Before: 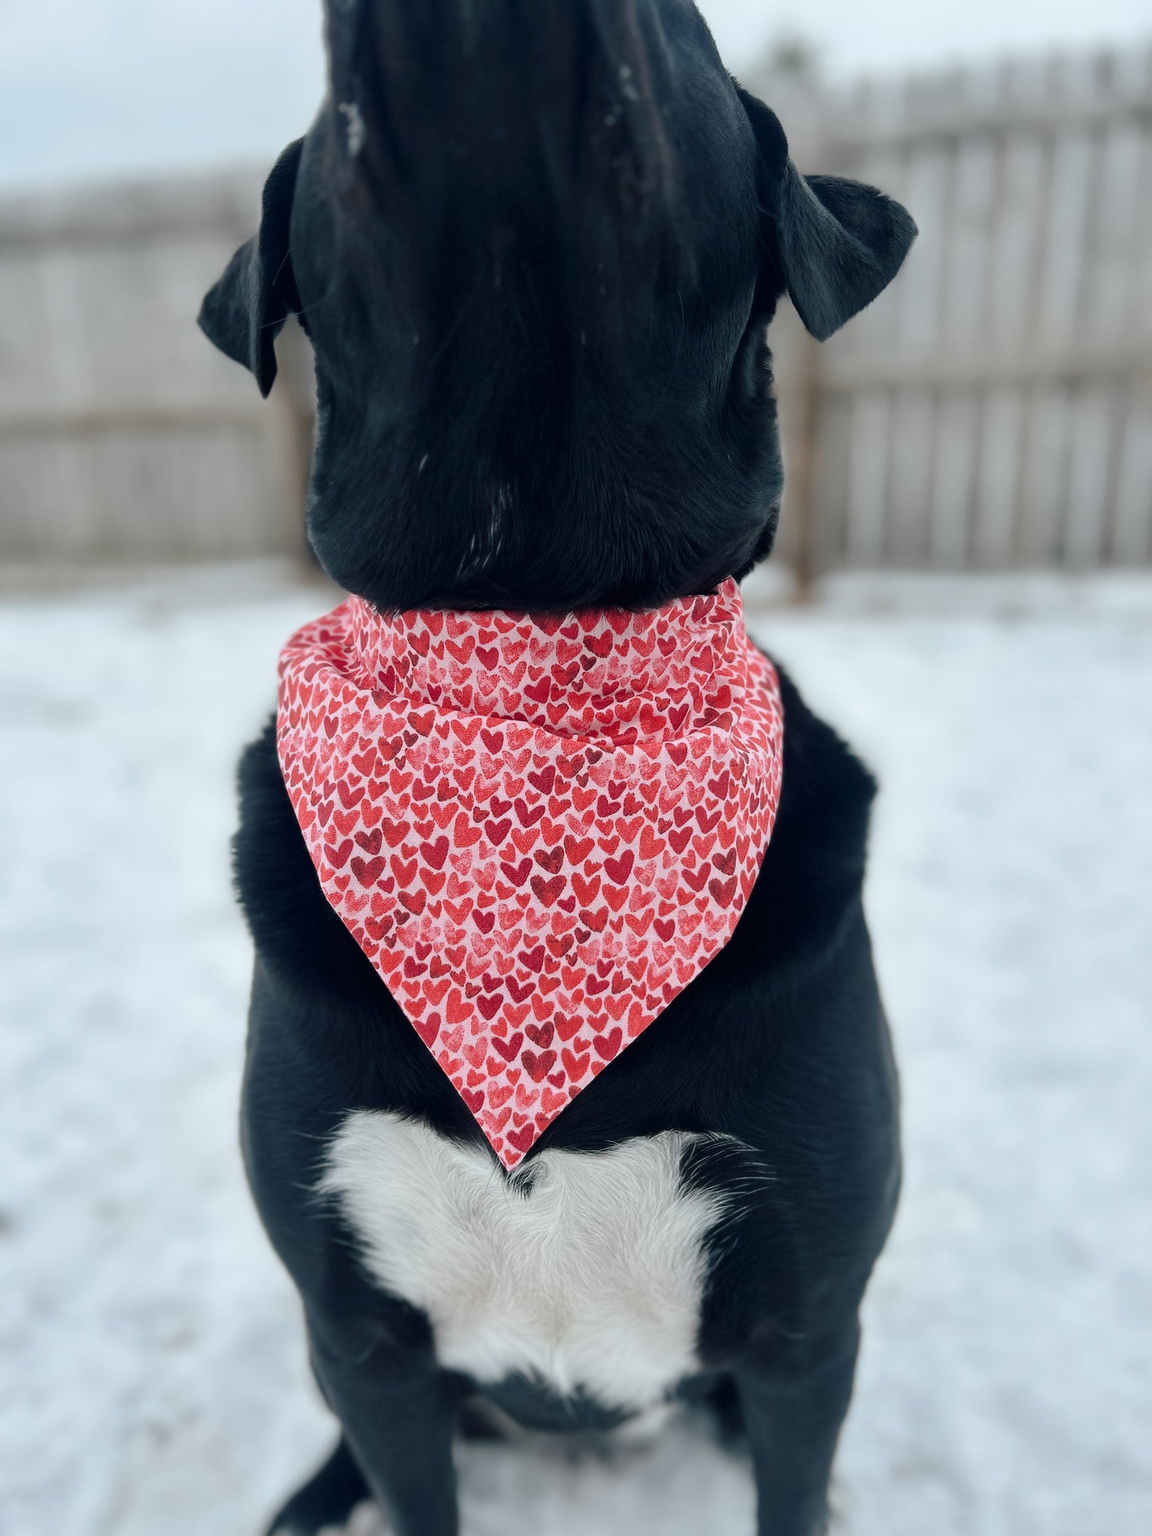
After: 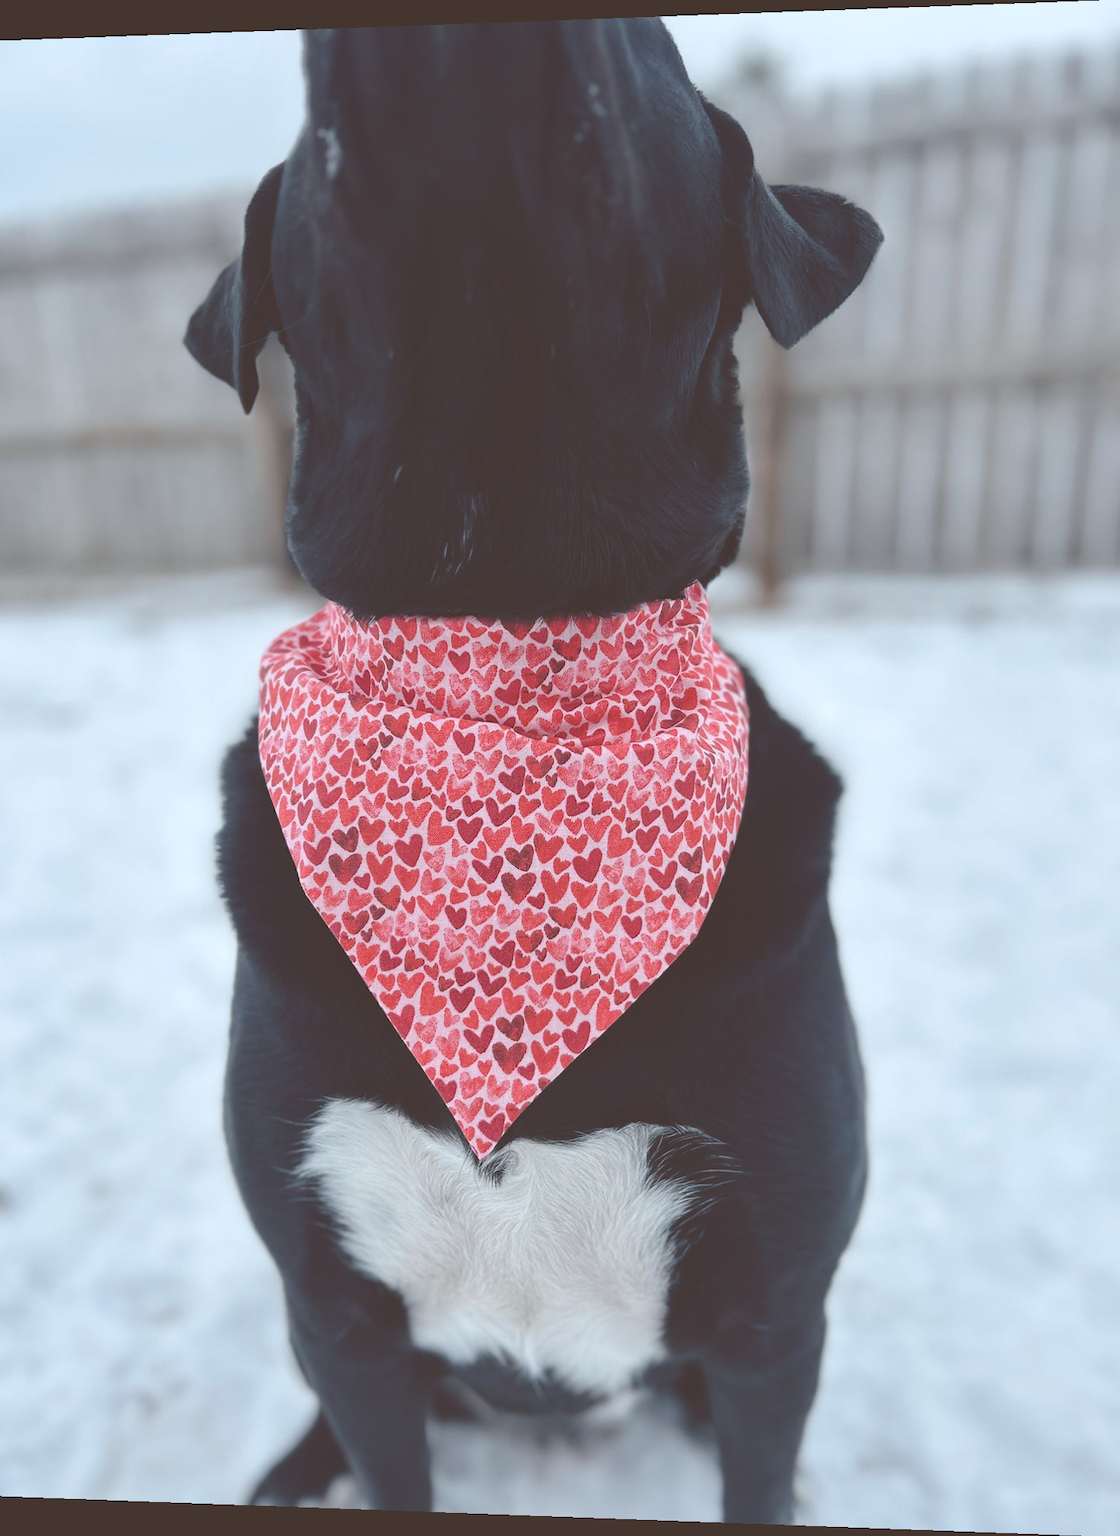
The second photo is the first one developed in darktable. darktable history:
color balance: lift [1, 1.015, 1.004, 0.985], gamma [1, 0.958, 0.971, 1.042], gain [1, 0.956, 0.977, 1.044]
rotate and perspective: lens shift (horizontal) -0.055, automatic cropping off
exposure: black level correction -0.041, exposure 0.064 EV, compensate highlight preservation false
